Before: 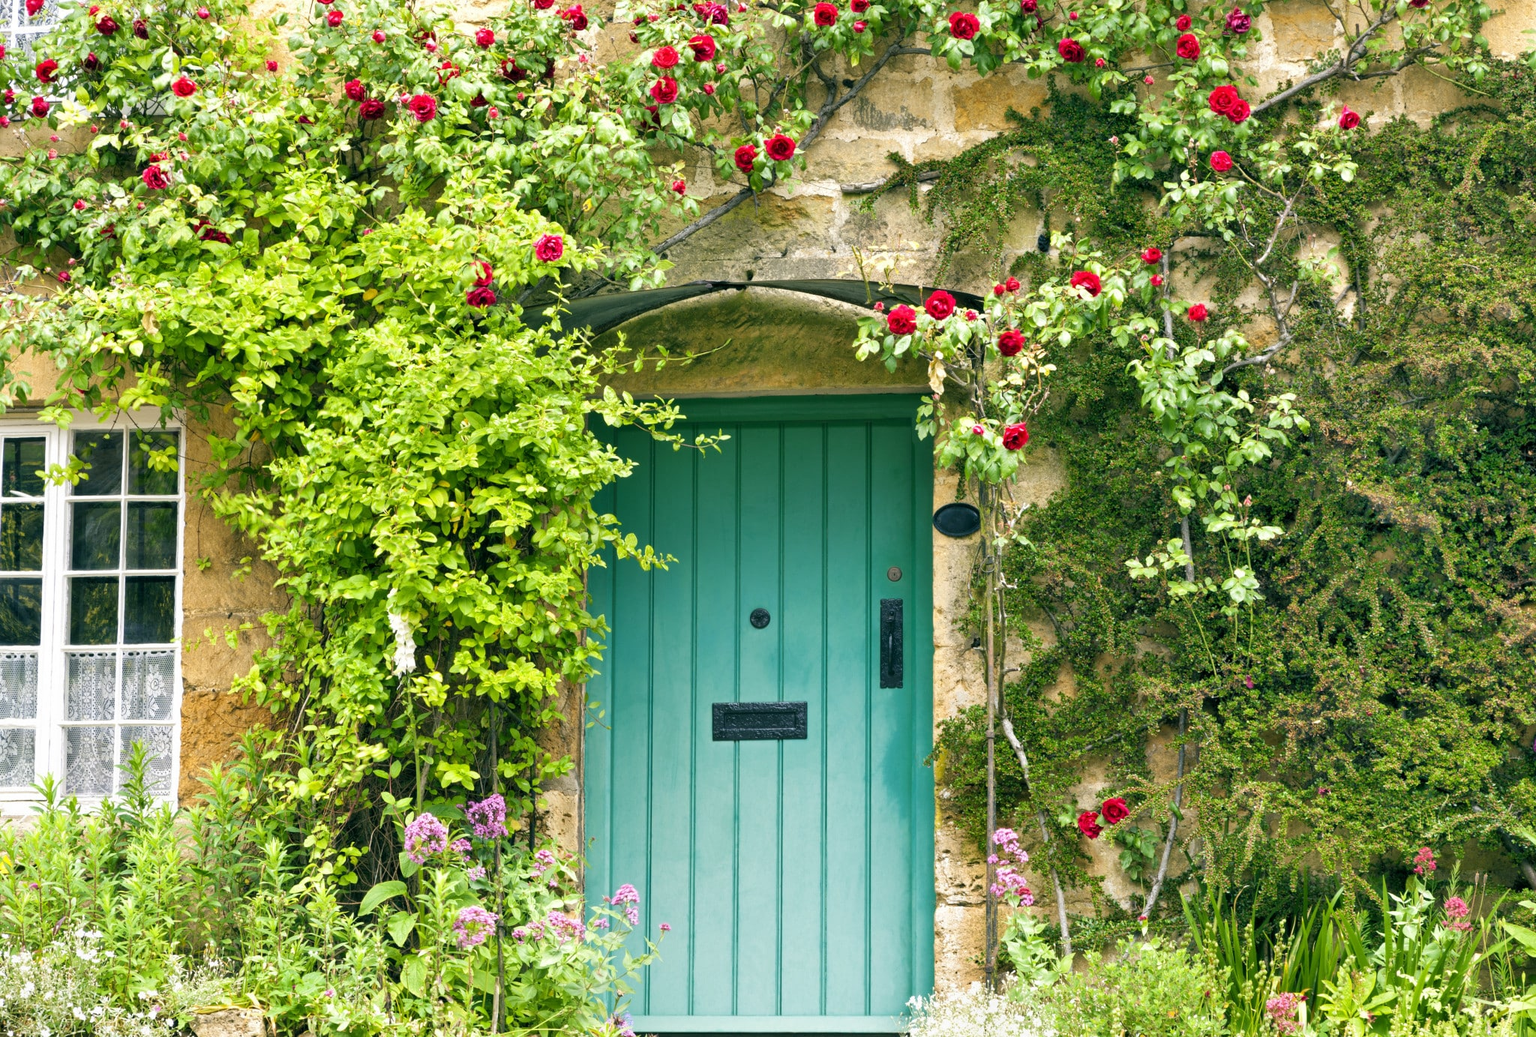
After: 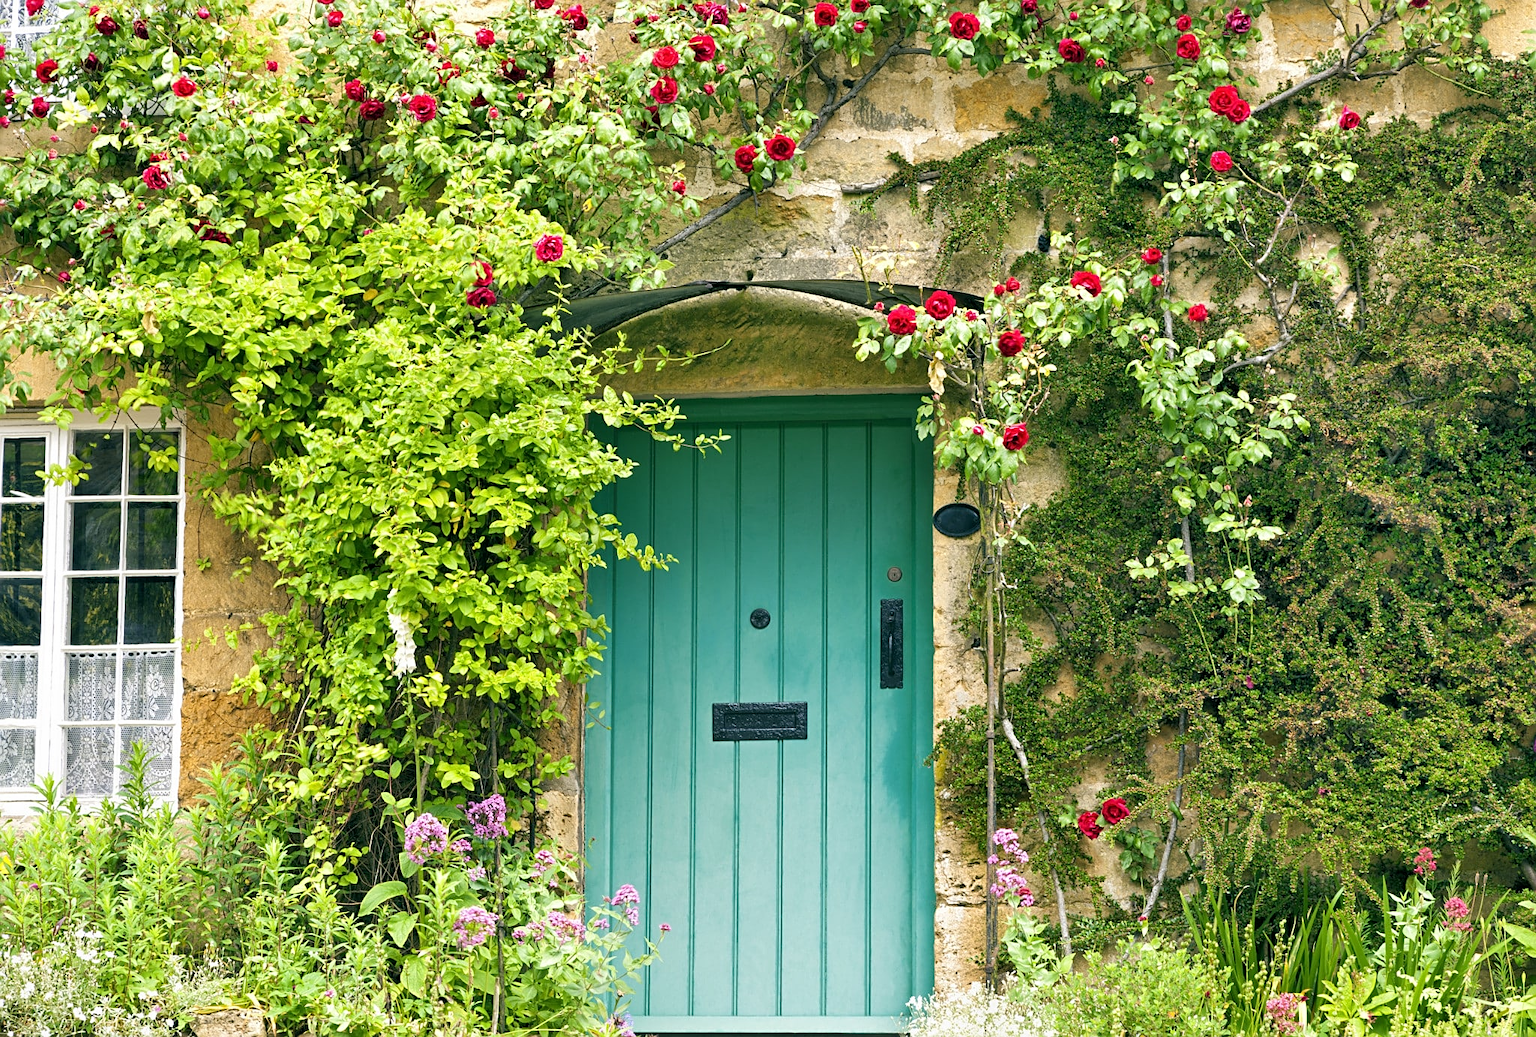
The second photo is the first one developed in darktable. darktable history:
sharpen: on, module defaults
shadows and highlights: radius 335.26, shadows 64.44, highlights 5.88, compress 87.26%, highlights color adjustment 0.17%, soften with gaussian
